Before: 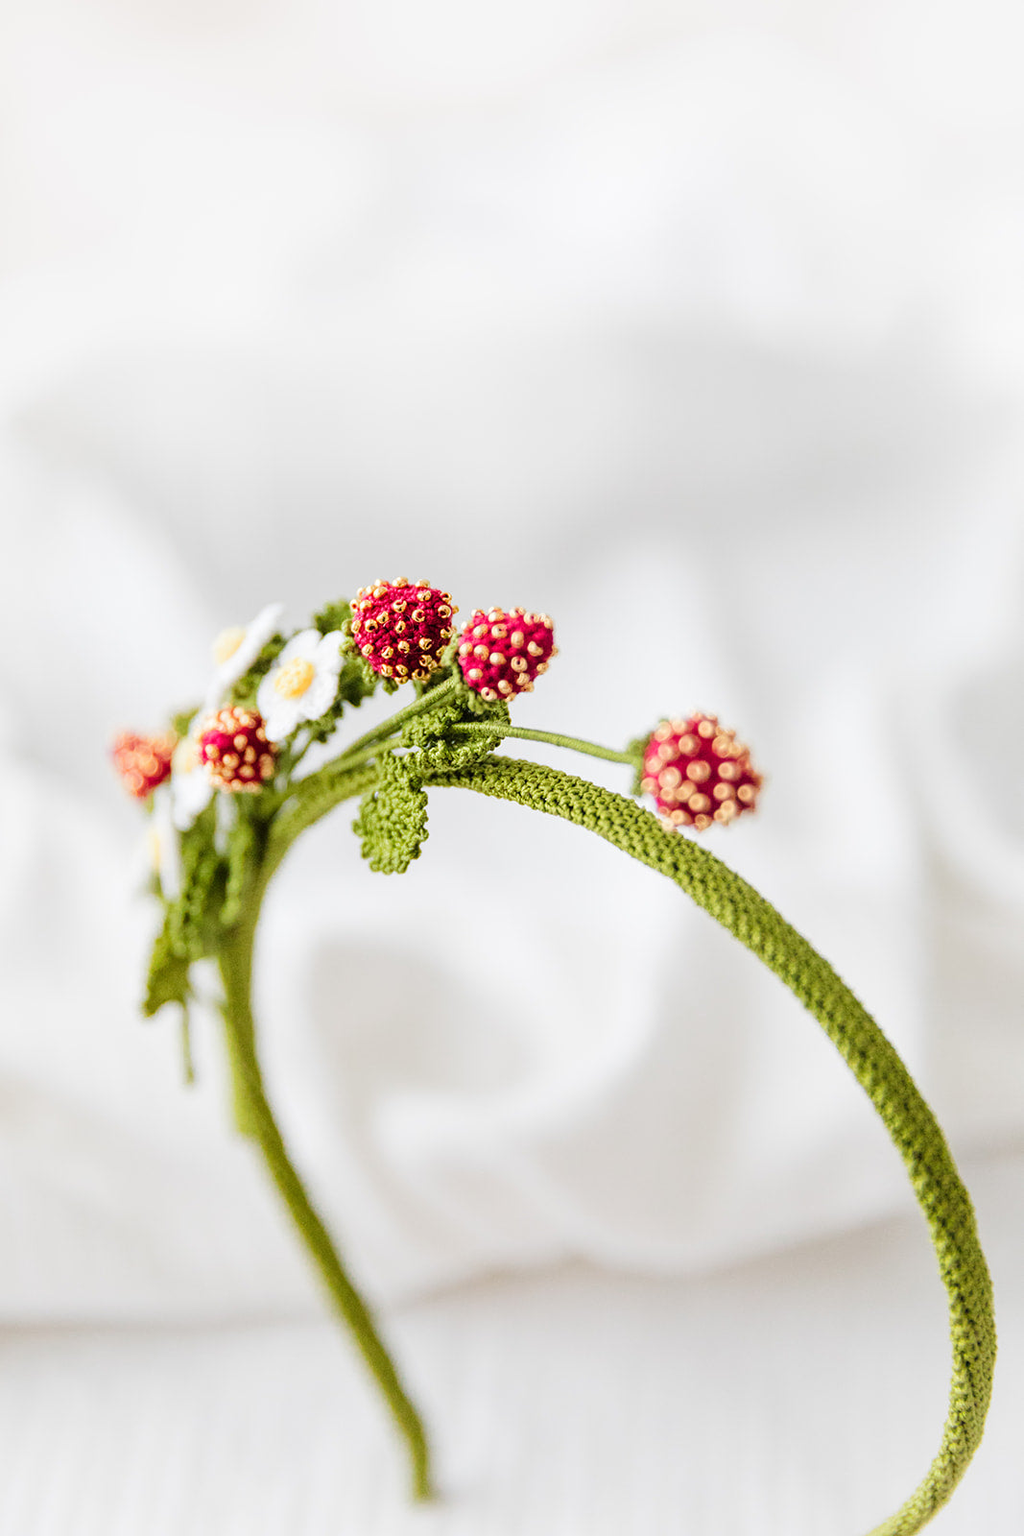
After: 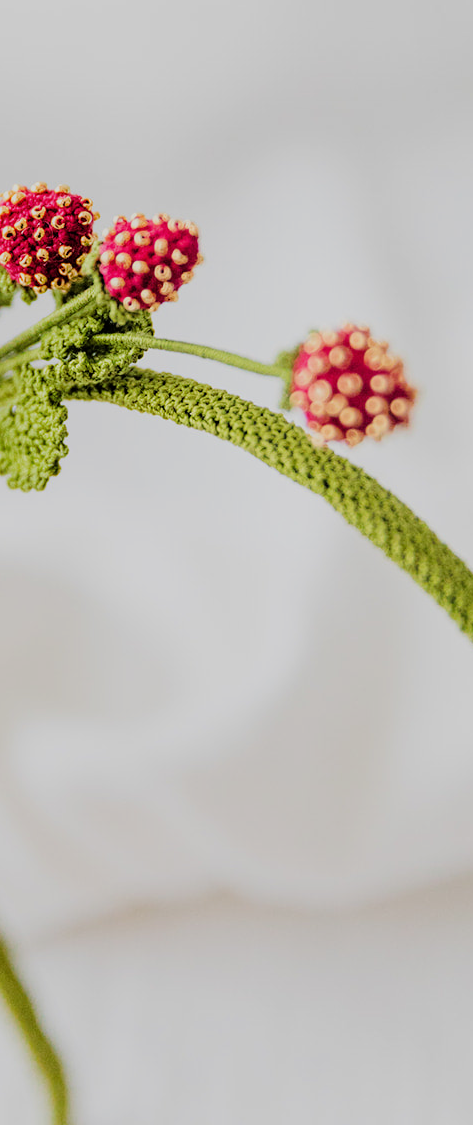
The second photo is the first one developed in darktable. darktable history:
filmic rgb: black relative exposure -7.65 EV, white relative exposure 4.56 EV, hardness 3.61, color science v6 (2022)
crop: left 35.432%, top 26.233%, right 20.145%, bottom 3.432%
